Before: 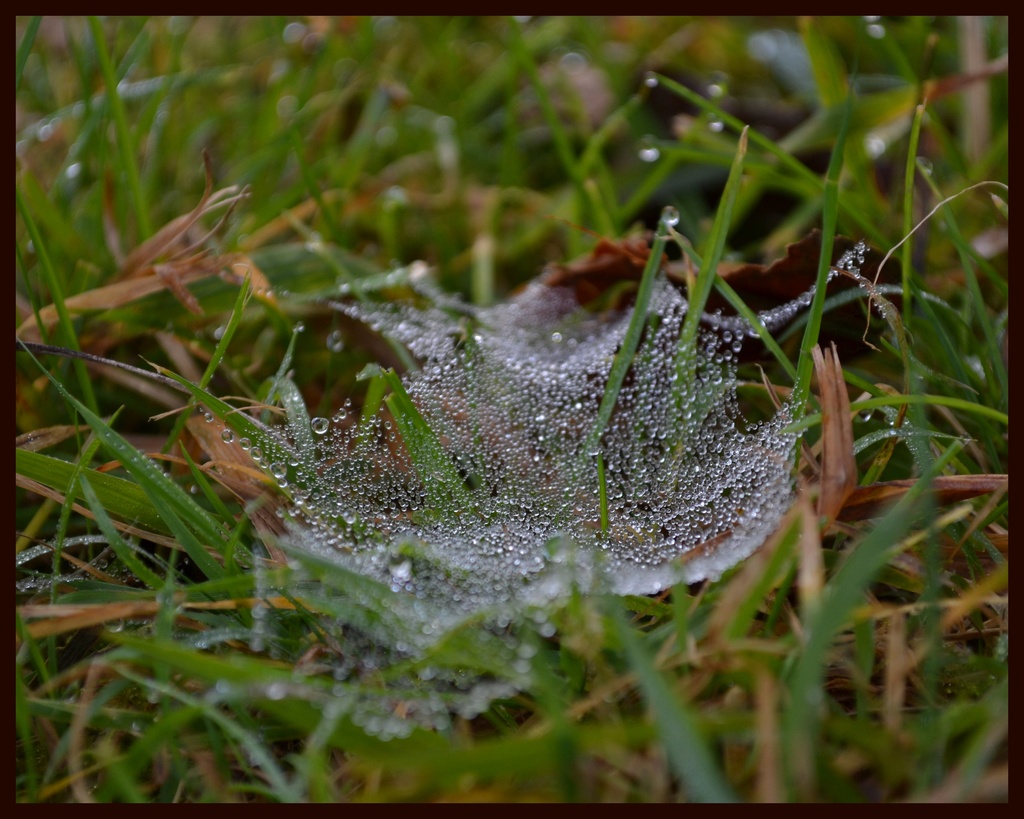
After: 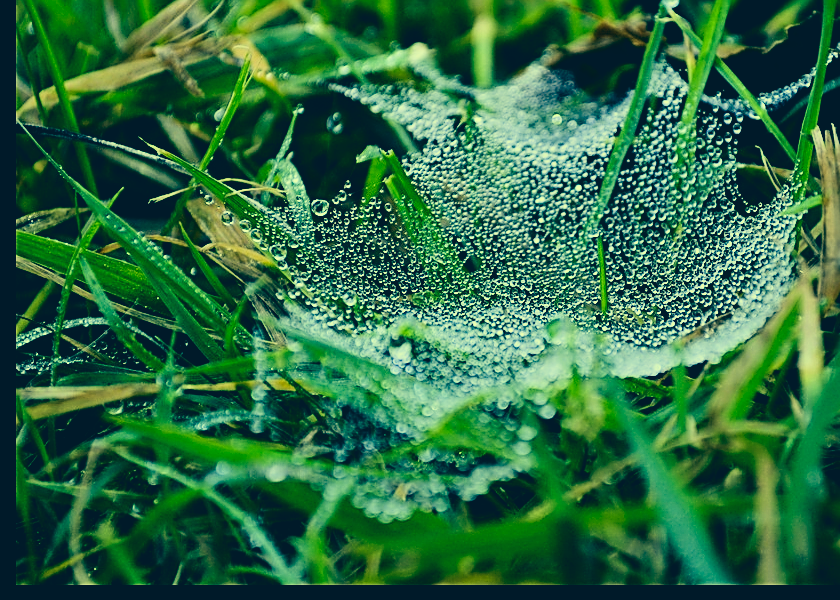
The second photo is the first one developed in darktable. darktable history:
exposure: black level correction 0, exposure 0.892 EV, compensate highlight preservation false
color correction: highlights a* -16.02, highlights b* 39.82, shadows a* -39.76, shadows b* -26.32
shadows and highlights: shadows 18.36, highlights -85.31, soften with gaussian
contrast brightness saturation: contrast 0.3
crop: top 26.673%, right 17.947%
color calibration: x 0.368, y 0.375, temperature 4355.35 K
sharpen: amount 0.906
filmic rgb: black relative exposure -4.1 EV, white relative exposure 5.1 EV, threshold 5.95 EV, hardness 2.12, contrast 1.158, add noise in highlights 0.002, color science v3 (2019), use custom middle-gray values true, contrast in highlights soft, enable highlight reconstruction true
